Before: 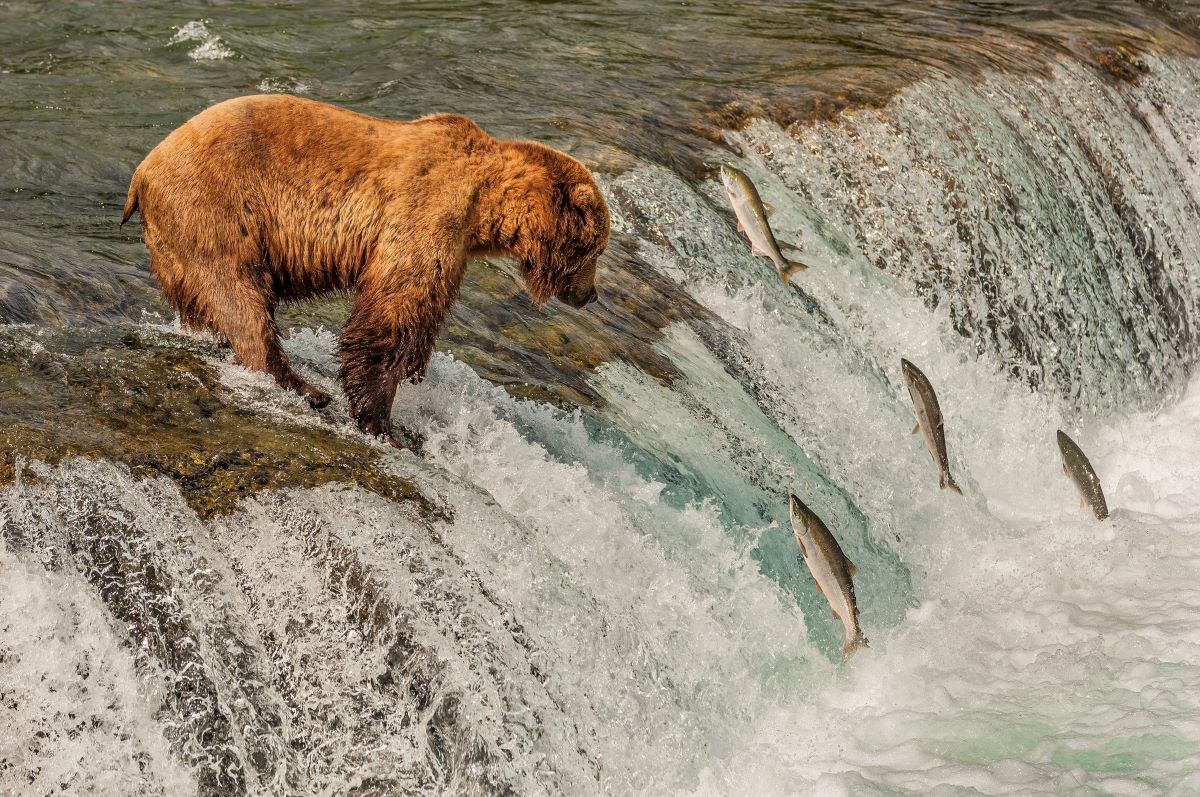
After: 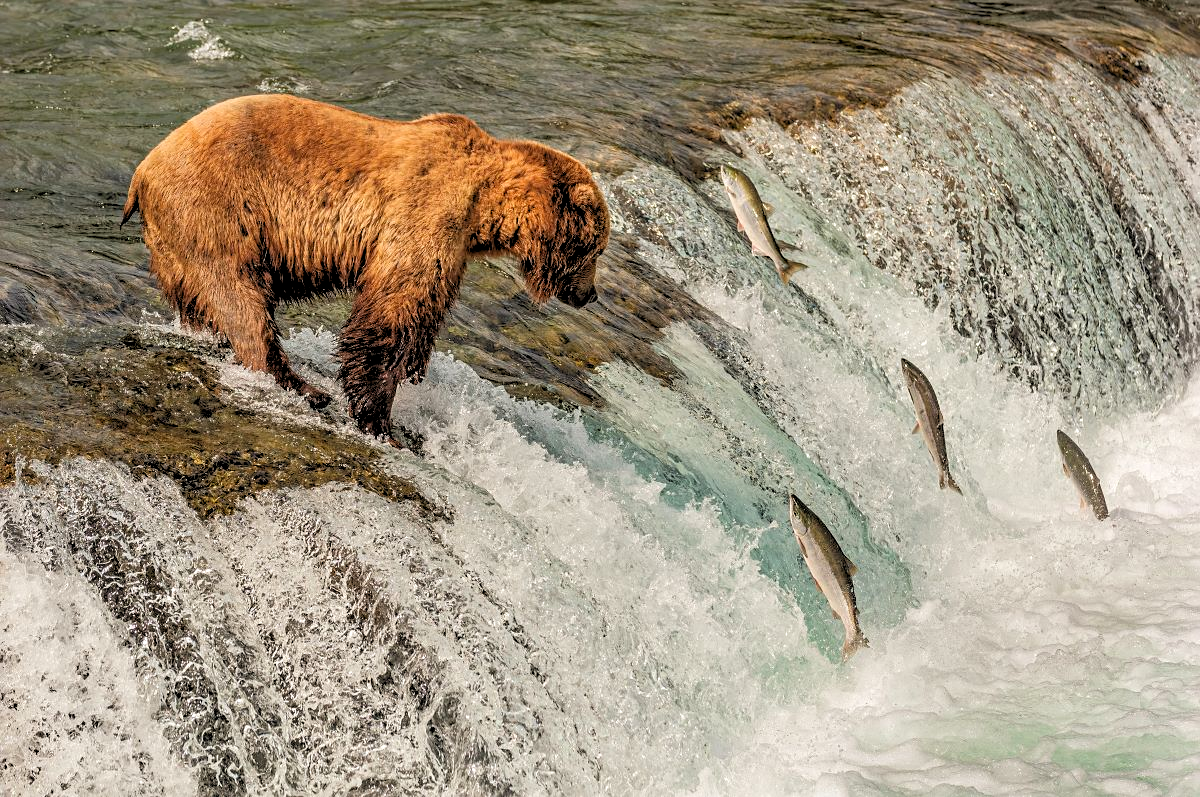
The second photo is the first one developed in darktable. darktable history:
sharpen: amount 0.2
rgb levels: levels [[0.013, 0.434, 0.89], [0, 0.5, 1], [0, 0.5, 1]]
